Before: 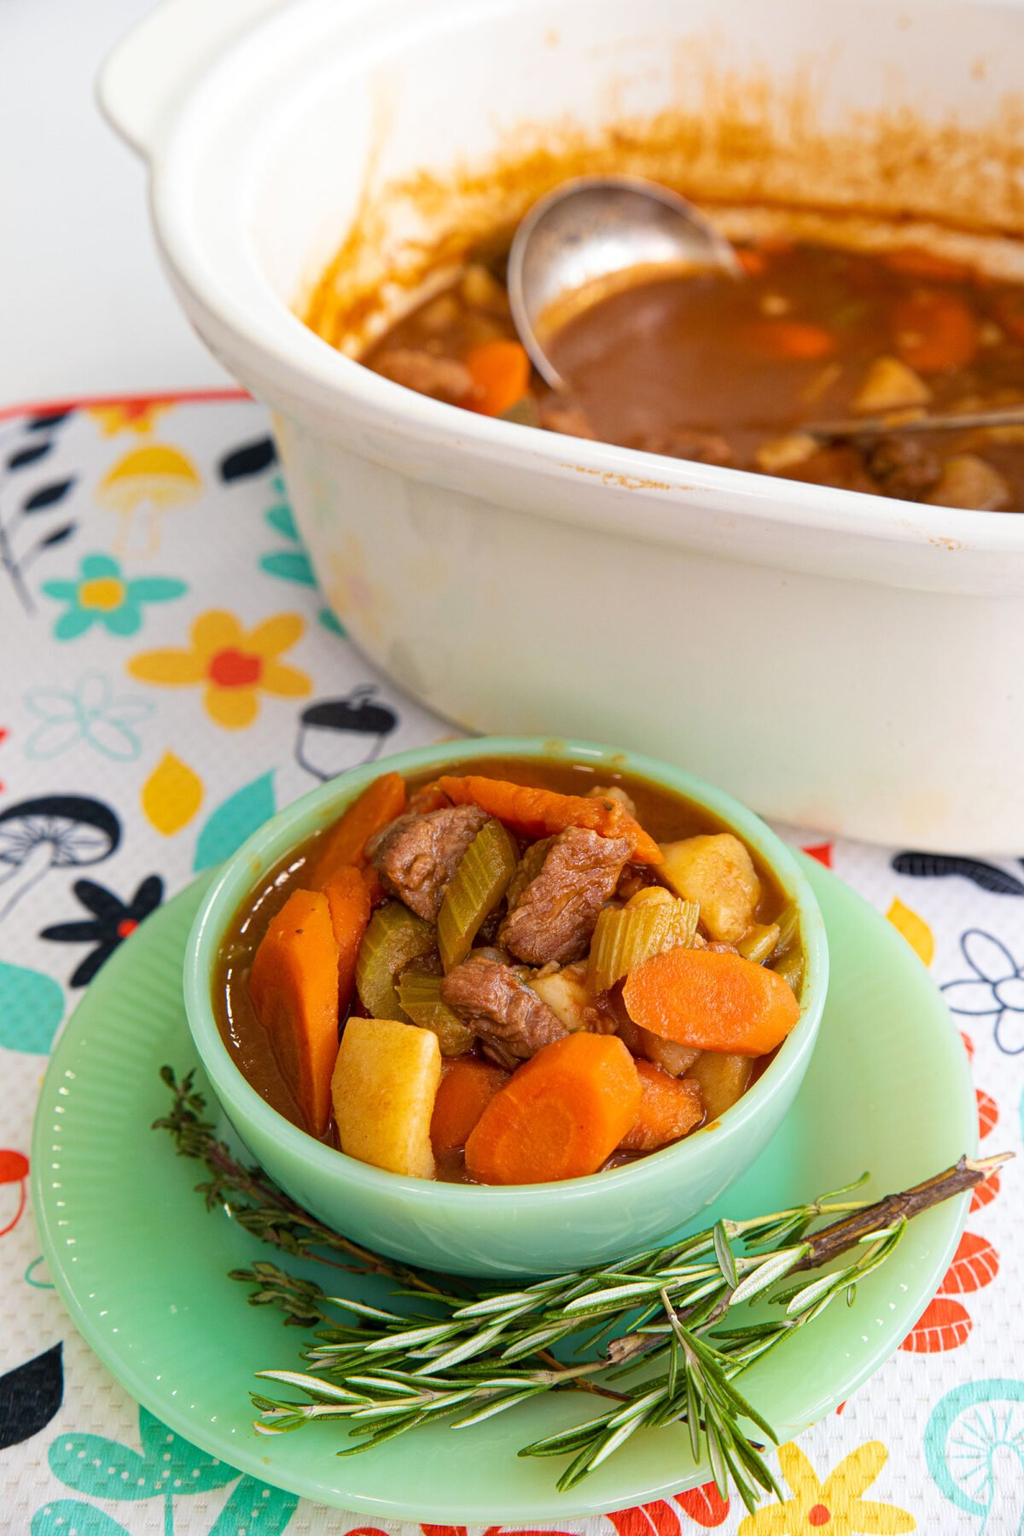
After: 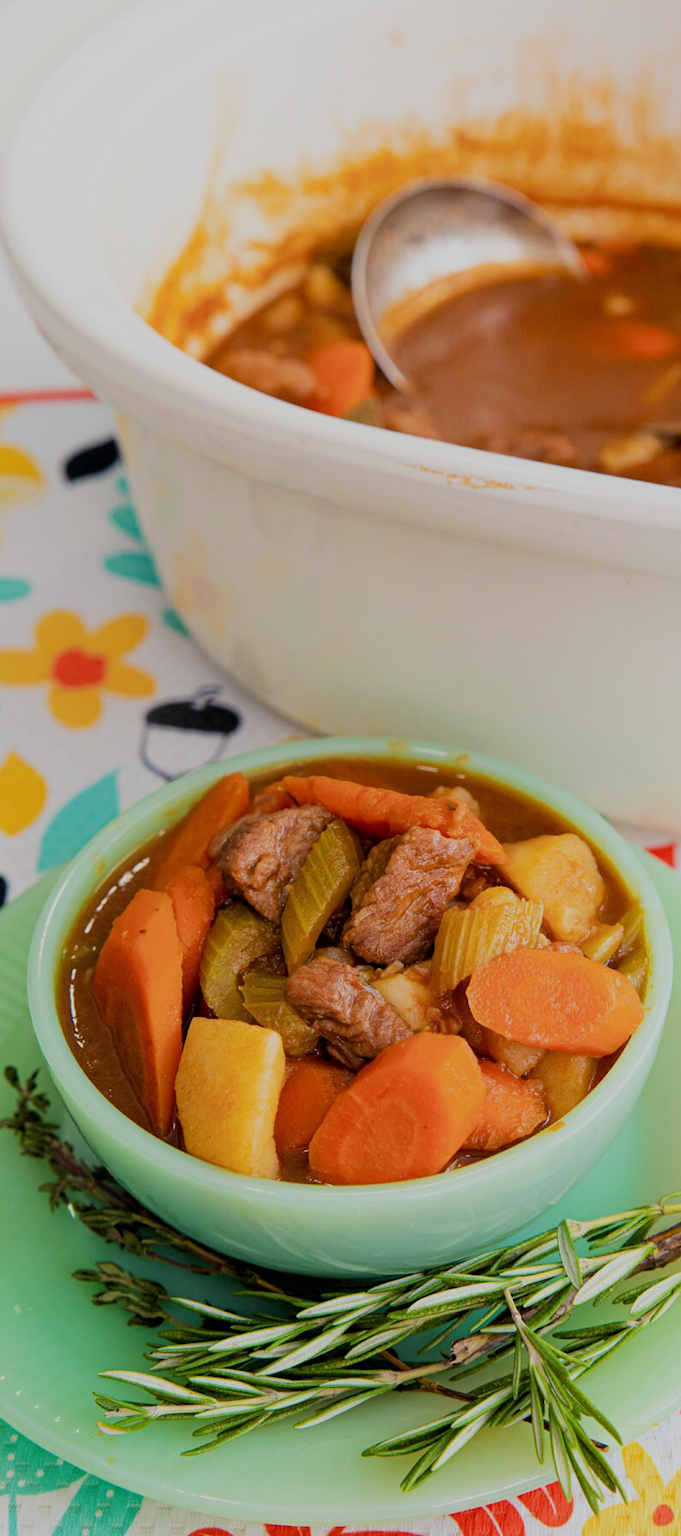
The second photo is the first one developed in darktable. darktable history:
crop and rotate: left 15.324%, right 18.025%
filmic rgb: black relative exposure -6.97 EV, white relative exposure 5.67 EV, hardness 2.87
